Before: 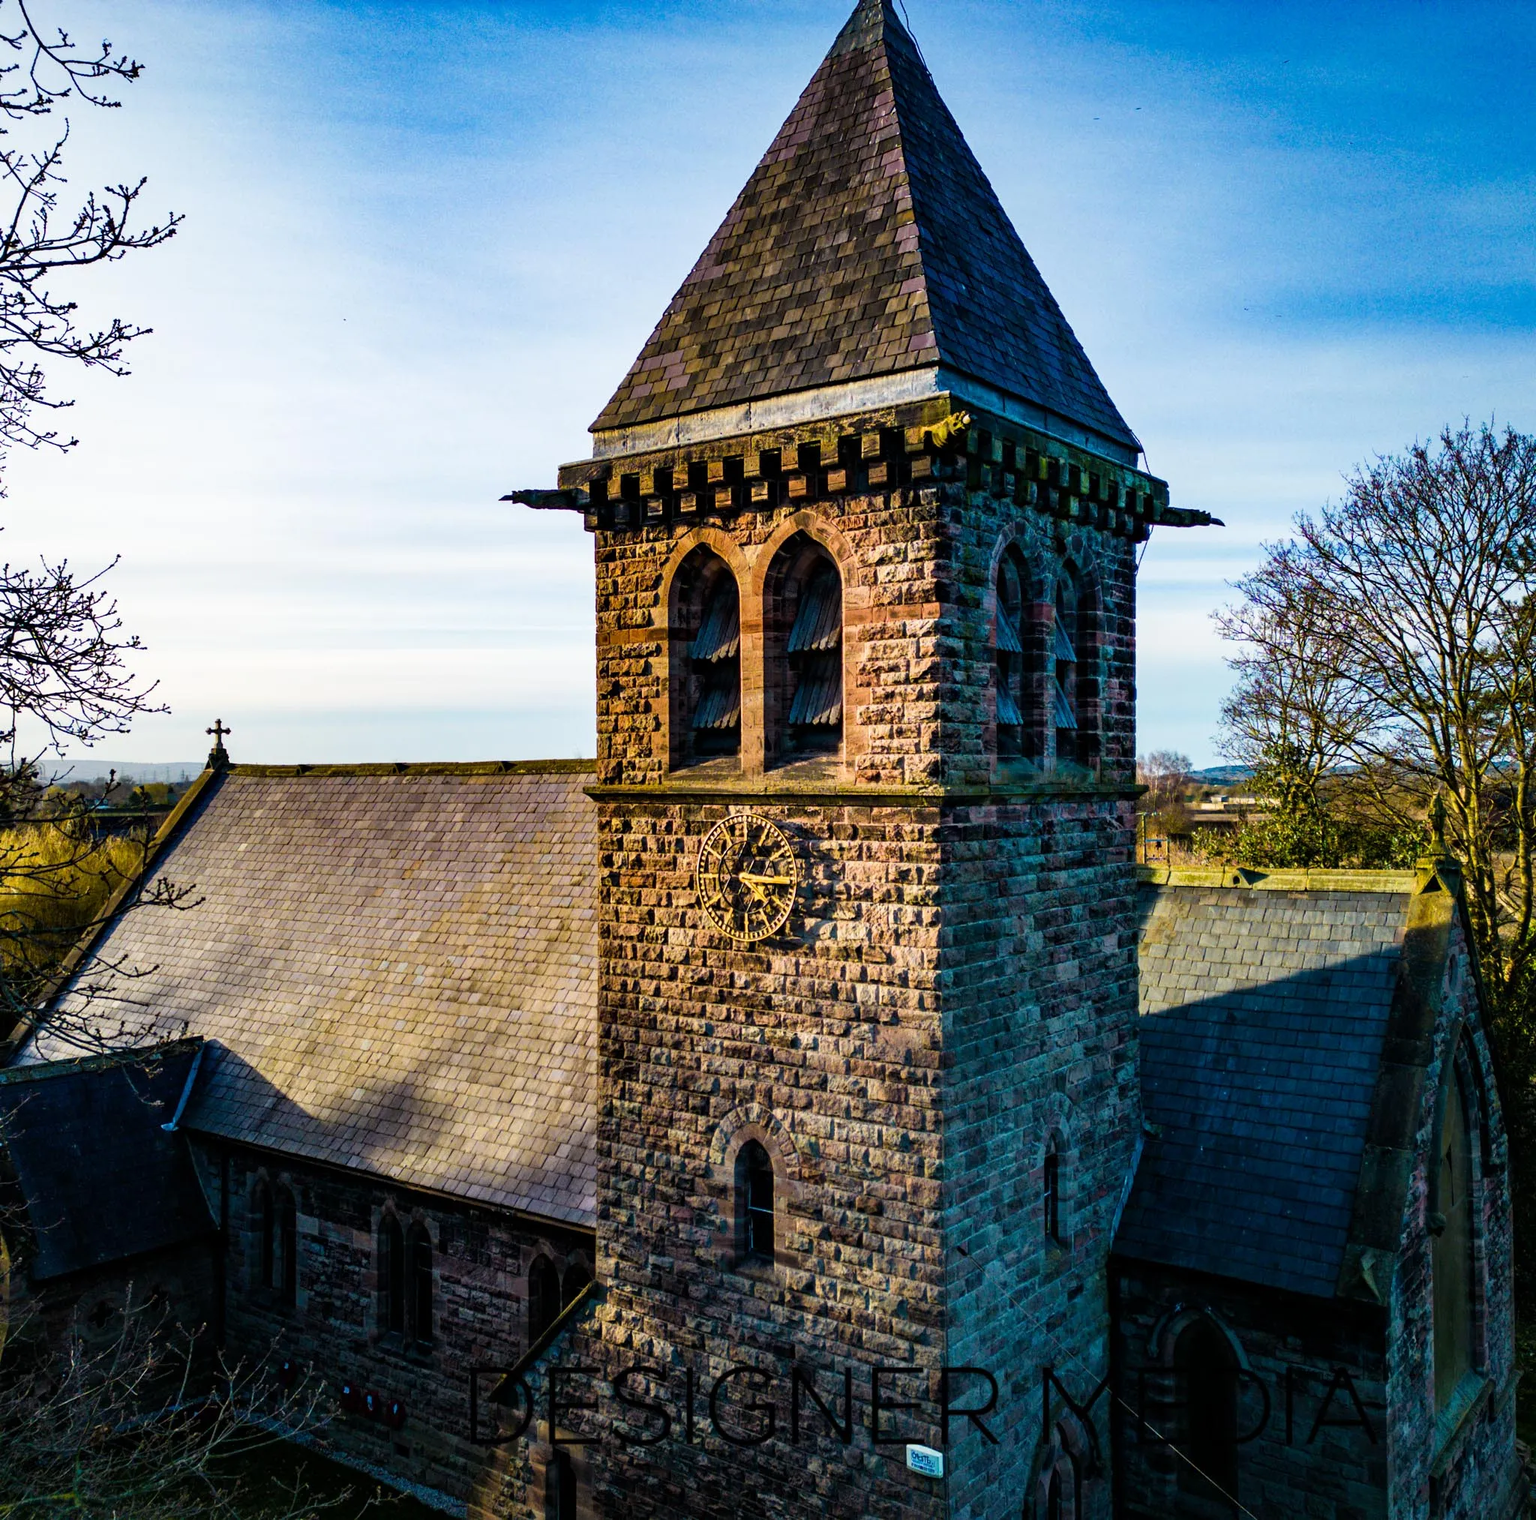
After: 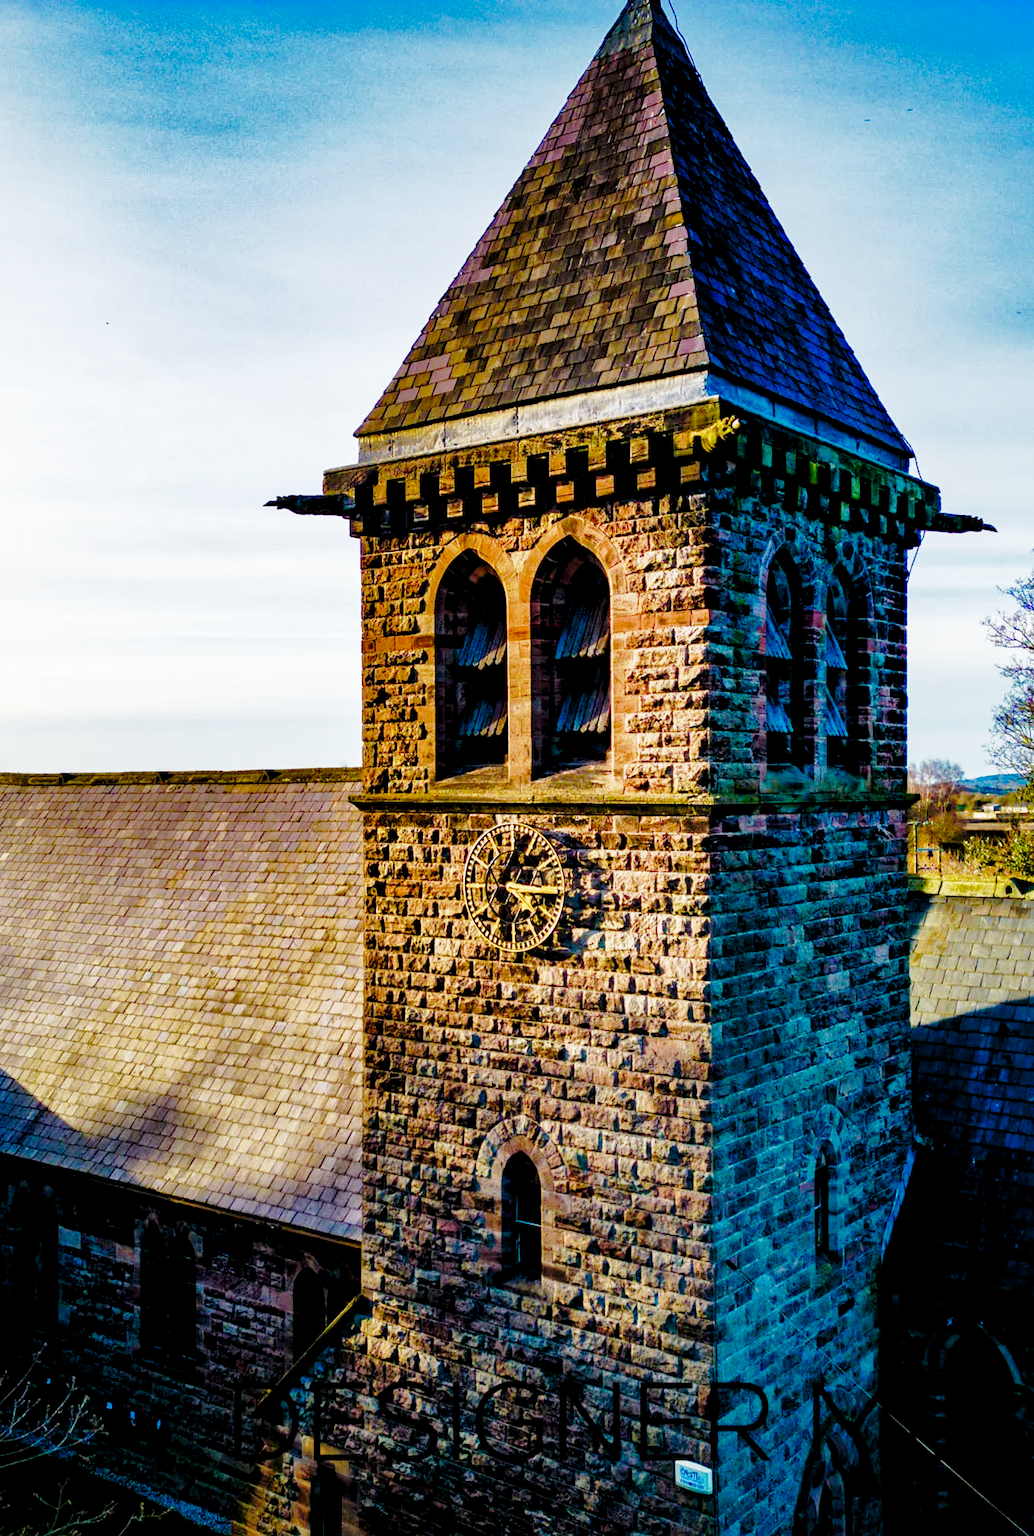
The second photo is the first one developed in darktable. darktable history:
color balance rgb: global offset › luminance -0.852%, perceptual saturation grading › global saturation 0.951%, perceptual saturation grading › highlights -25.846%, perceptual saturation grading › shadows 29.484%, global vibrance 20%
crop and rotate: left 15.563%, right 17.741%
shadows and highlights: shadows 39.31, highlights -59.73
base curve: curves: ch0 [(0, 0) (0.028, 0.03) (0.121, 0.232) (0.46, 0.748) (0.859, 0.968) (1, 1)], preserve colors none
